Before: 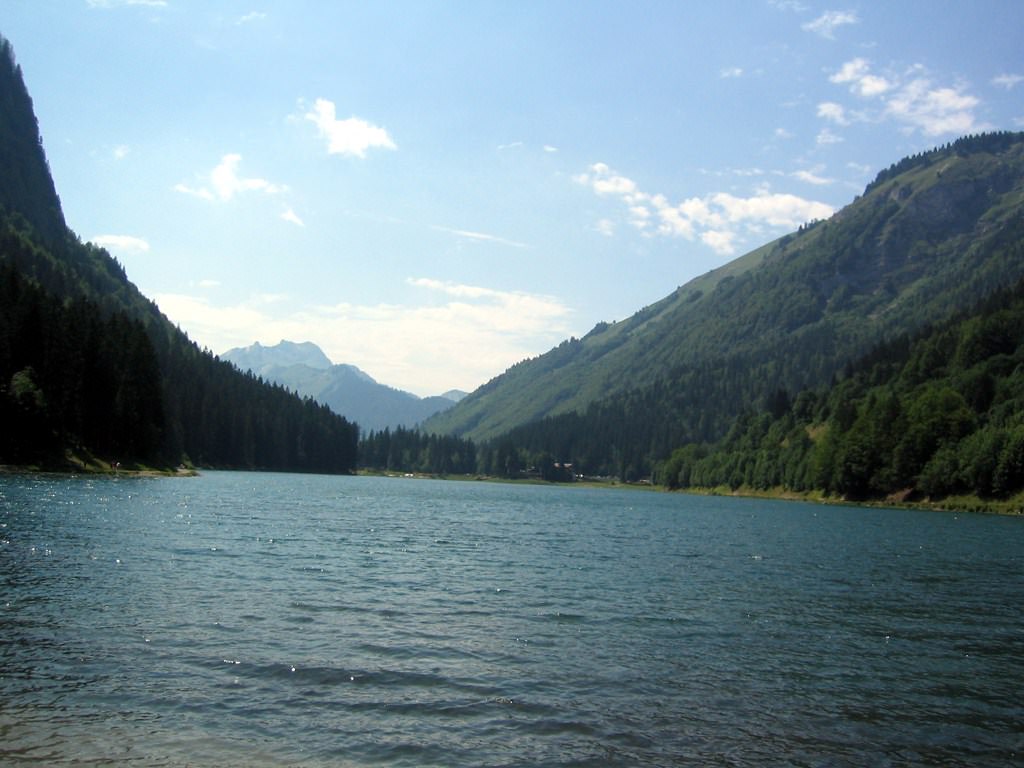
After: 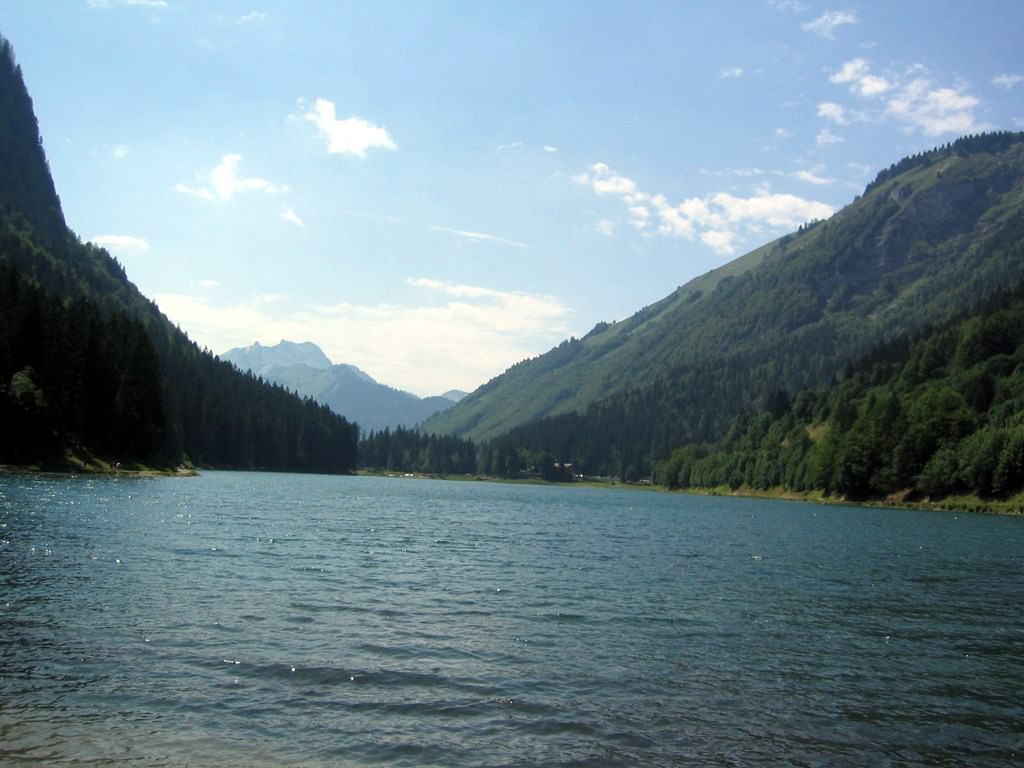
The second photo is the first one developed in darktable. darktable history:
shadows and highlights: shadows 29.18, highlights -28.86, low approximation 0.01, soften with gaussian
